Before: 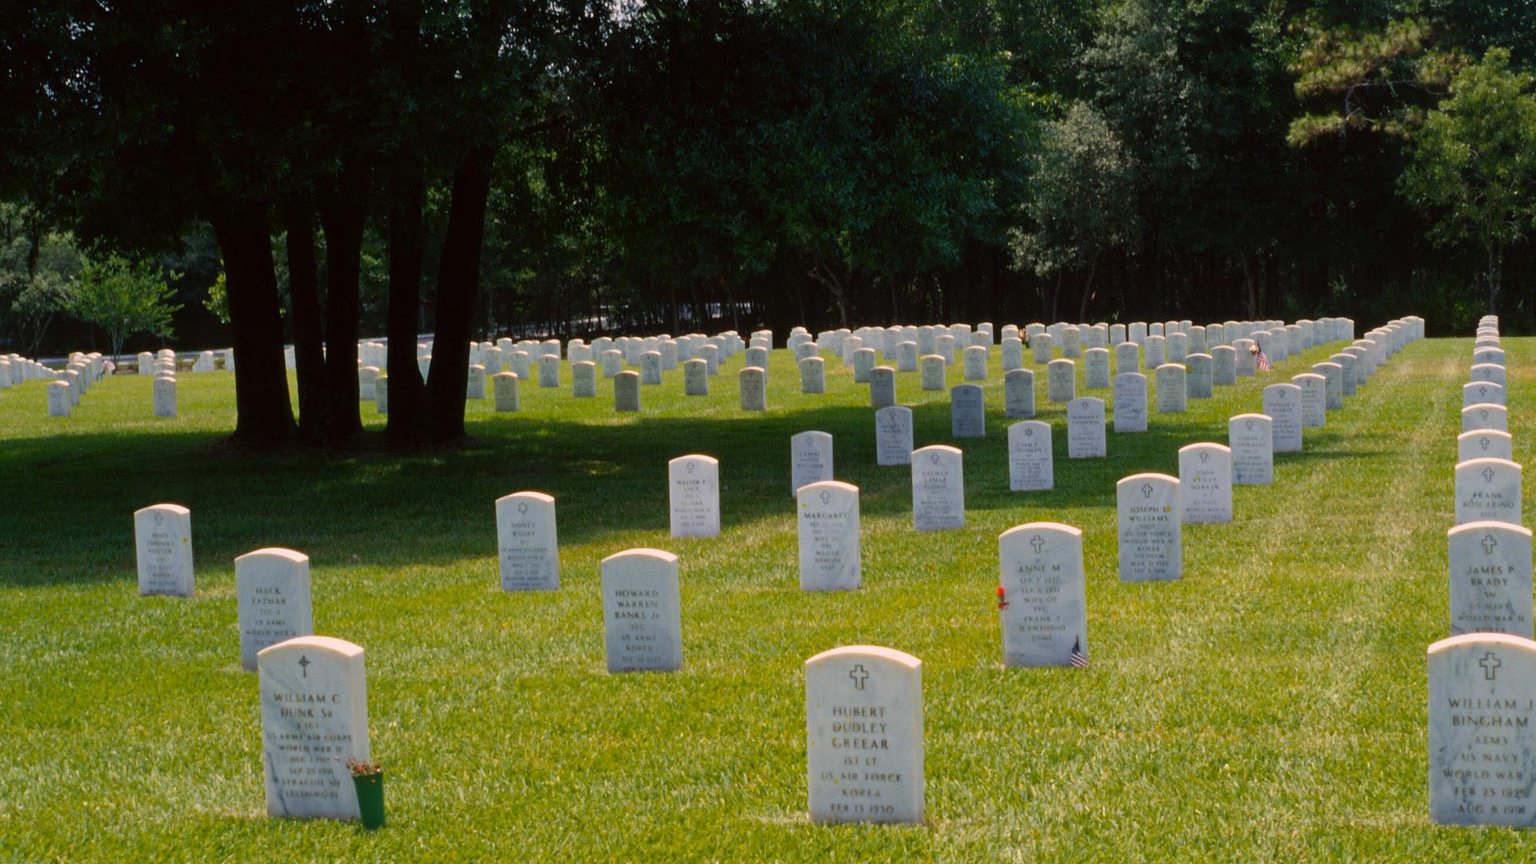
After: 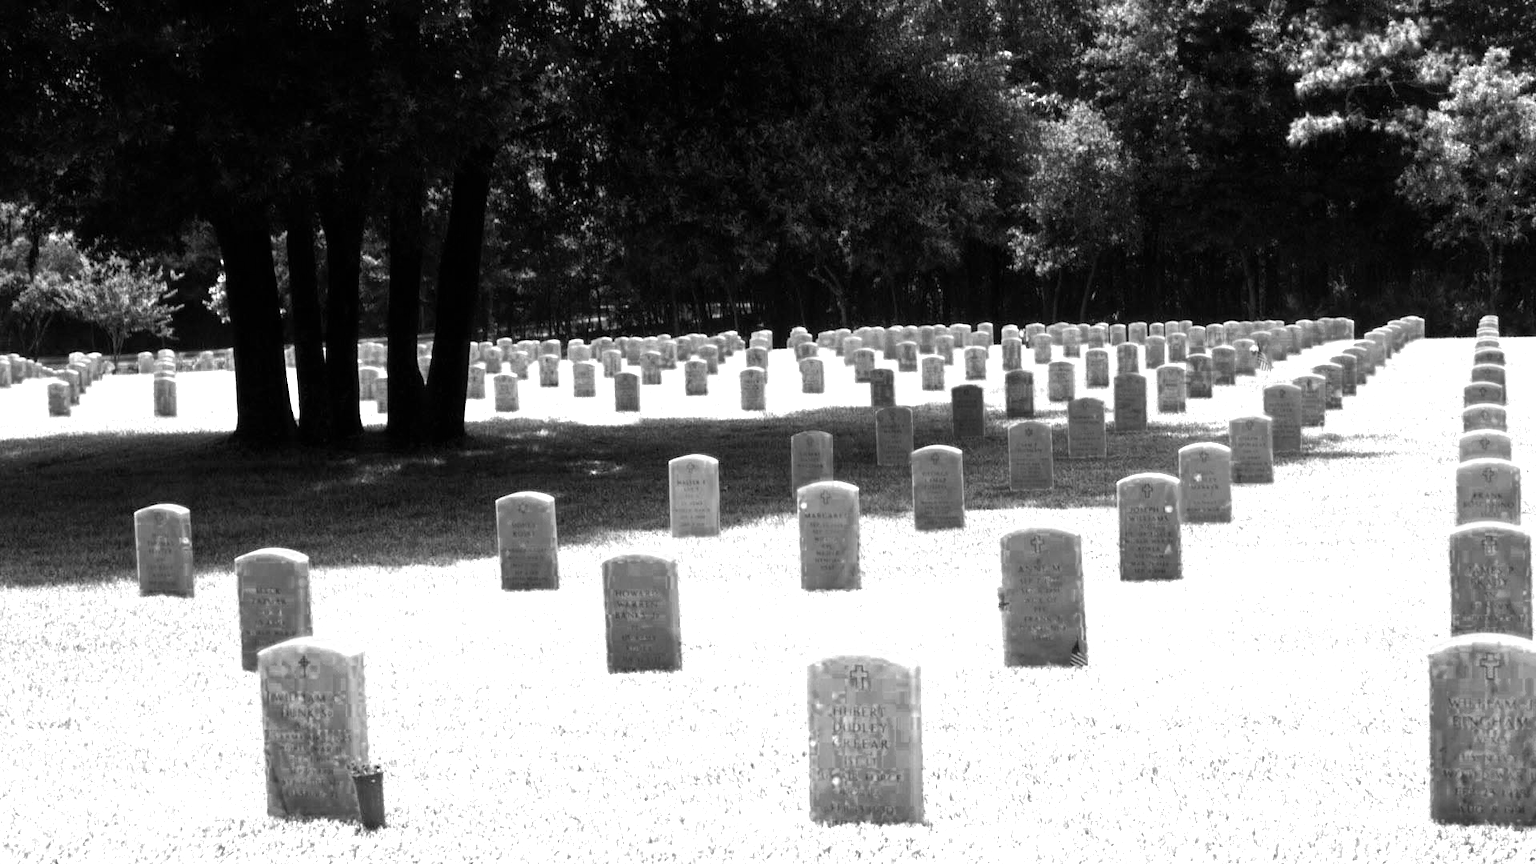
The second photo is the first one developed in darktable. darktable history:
color balance rgb: perceptual saturation grading › global saturation 25%, global vibrance 20%
local contrast: highlights 100%, shadows 100%, detail 120%, midtone range 0.2
color zones: curves: ch0 [(0, 0.554) (0.146, 0.662) (0.293, 0.86) (0.503, 0.774) (0.637, 0.106) (0.74, 0.072) (0.866, 0.488) (0.998, 0.569)]; ch1 [(0, 0) (0.143, 0) (0.286, 0) (0.429, 0) (0.571, 0) (0.714, 0) (0.857, 0)]
velvia: on, module defaults
